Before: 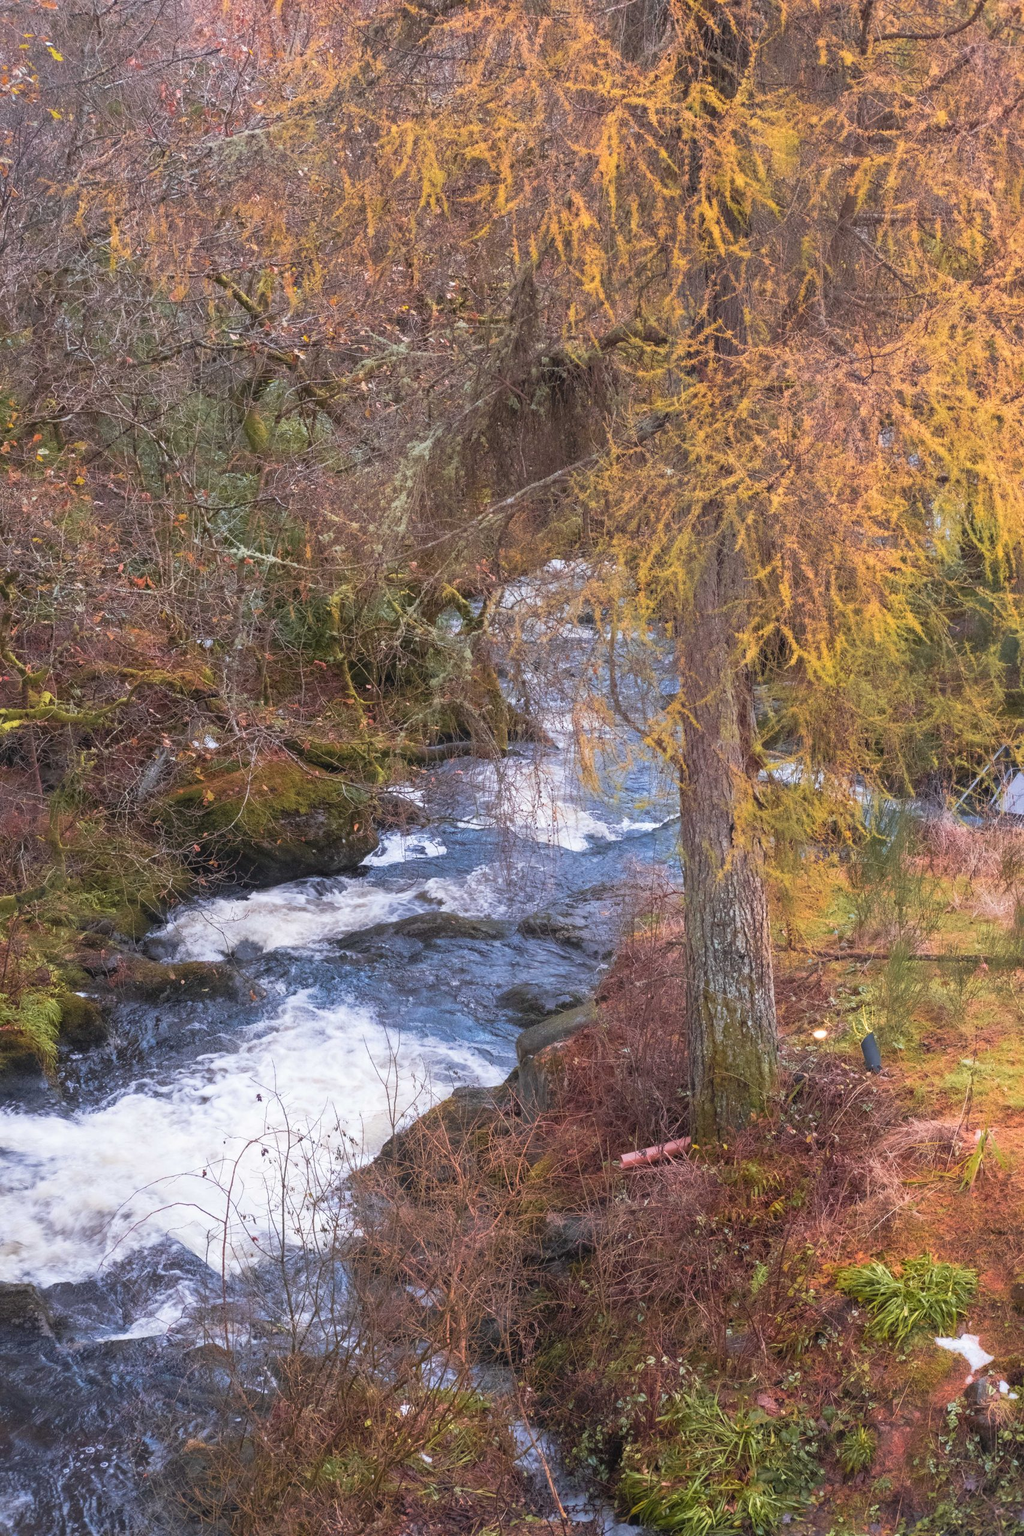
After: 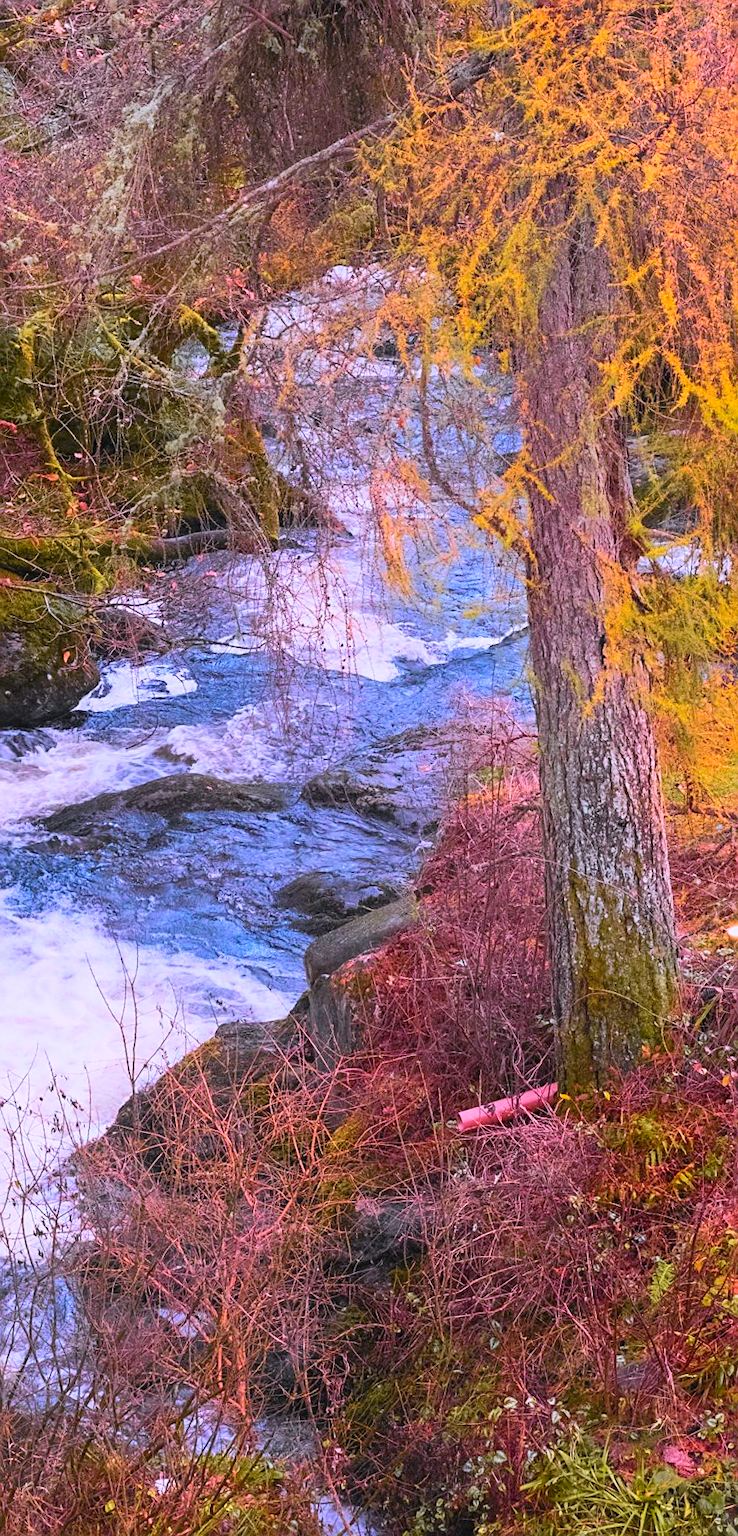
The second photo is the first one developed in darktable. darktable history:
tone curve: curves: ch0 [(0, 0.02) (0.063, 0.058) (0.262, 0.243) (0.447, 0.468) (0.544, 0.596) (0.805, 0.823) (1, 0.952)]; ch1 [(0, 0) (0.339, 0.31) (0.417, 0.401) (0.452, 0.455) (0.482, 0.483) (0.502, 0.499) (0.517, 0.506) (0.55, 0.542) (0.588, 0.604) (0.729, 0.782) (1, 1)]; ch2 [(0, 0) (0.346, 0.34) (0.431, 0.45) (0.485, 0.487) (0.5, 0.496) (0.527, 0.526) (0.56, 0.574) (0.613, 0.642) (0.679, 0.703) (1, 1)], color space Lab, independent channels, preserve colors none
color balance rgb: perceptual saturation grading › global saturation 25%, global vibrance 20%
base curve: exposure shift 0, preserve colors none
sharpen: on, module defaults
rotate and perspective: rotation -1.77°, lens shift (horizontal) 0.004, automatic cropping off
color balance: mode lift, gamma, gain (sRGB), lift [1, 0.99, 1.01, 0.992], gamma [1, 1.037, 0.974, 0.963]
white balance: red 1.042, blue 1.17
crop: left 31.379%, top 24.658%, right 20.326%, bottom 6.628%
